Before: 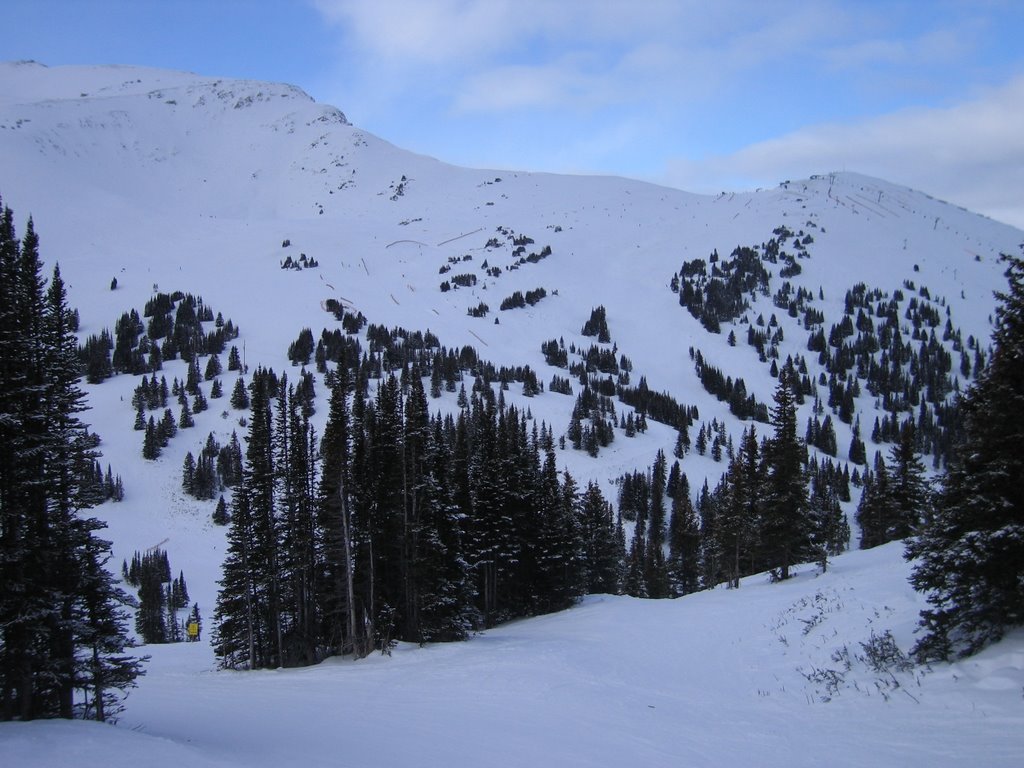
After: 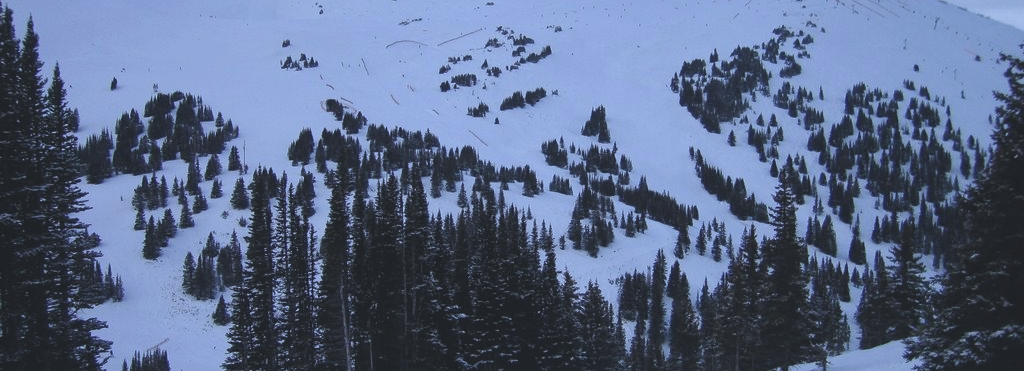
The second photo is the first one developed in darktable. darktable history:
color calibration: illuminant as shot in camera, x 0.369, y 0.376, temperature 4328.46 K, gamut compression 3
exposure: black level correction -0.015, exposure -0.125 EV, compensate highlight preservation false
crop and rotate: top 26.056%, bottom 25.543%
